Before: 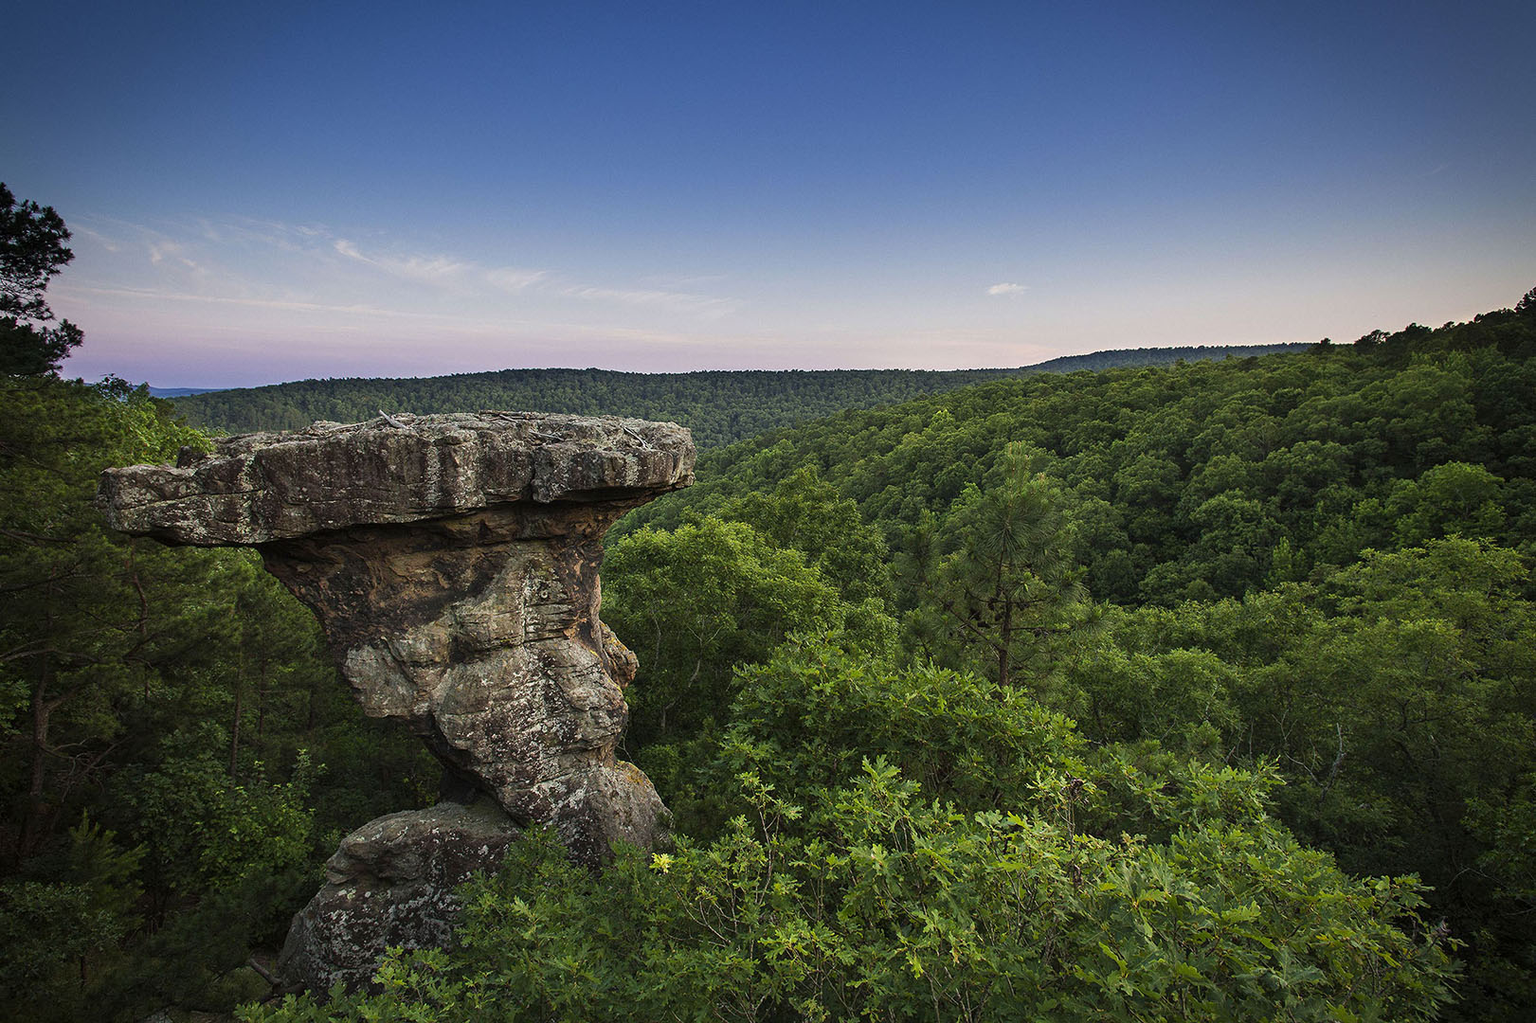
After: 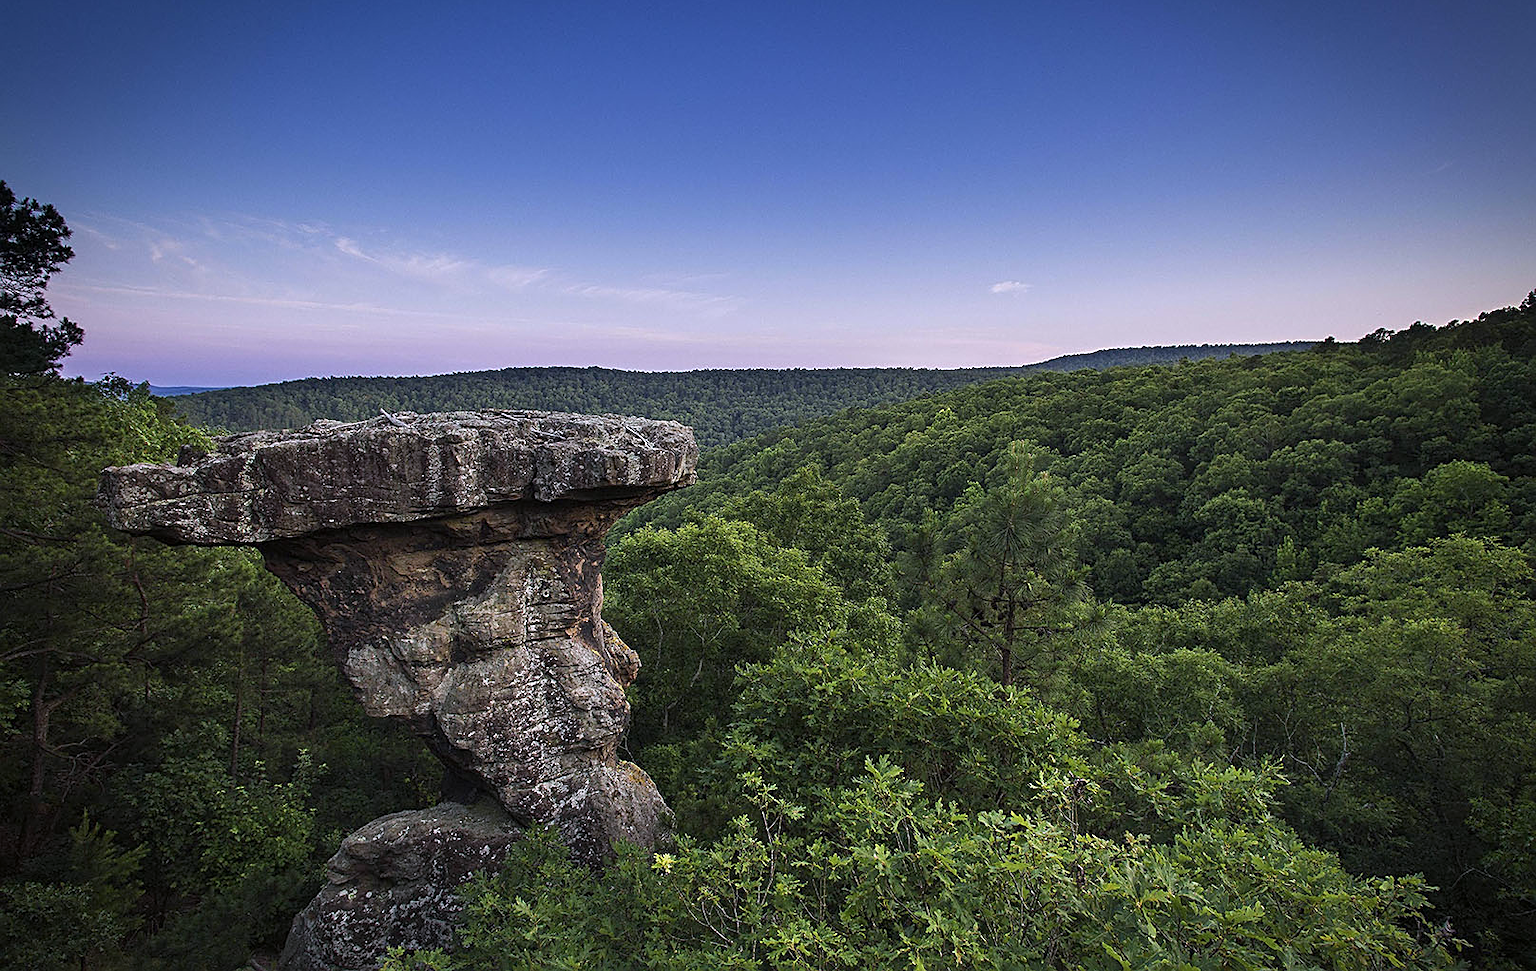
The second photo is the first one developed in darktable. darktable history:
color calibration: illuminant as shot in camera, x 0.363, y 0.385, temperature 4530.97 K, saturation algorithm version 1 (2020)
crop: top 0.356%, right 0.26%, bottom 5.001%
sharpen: on, module defaults
